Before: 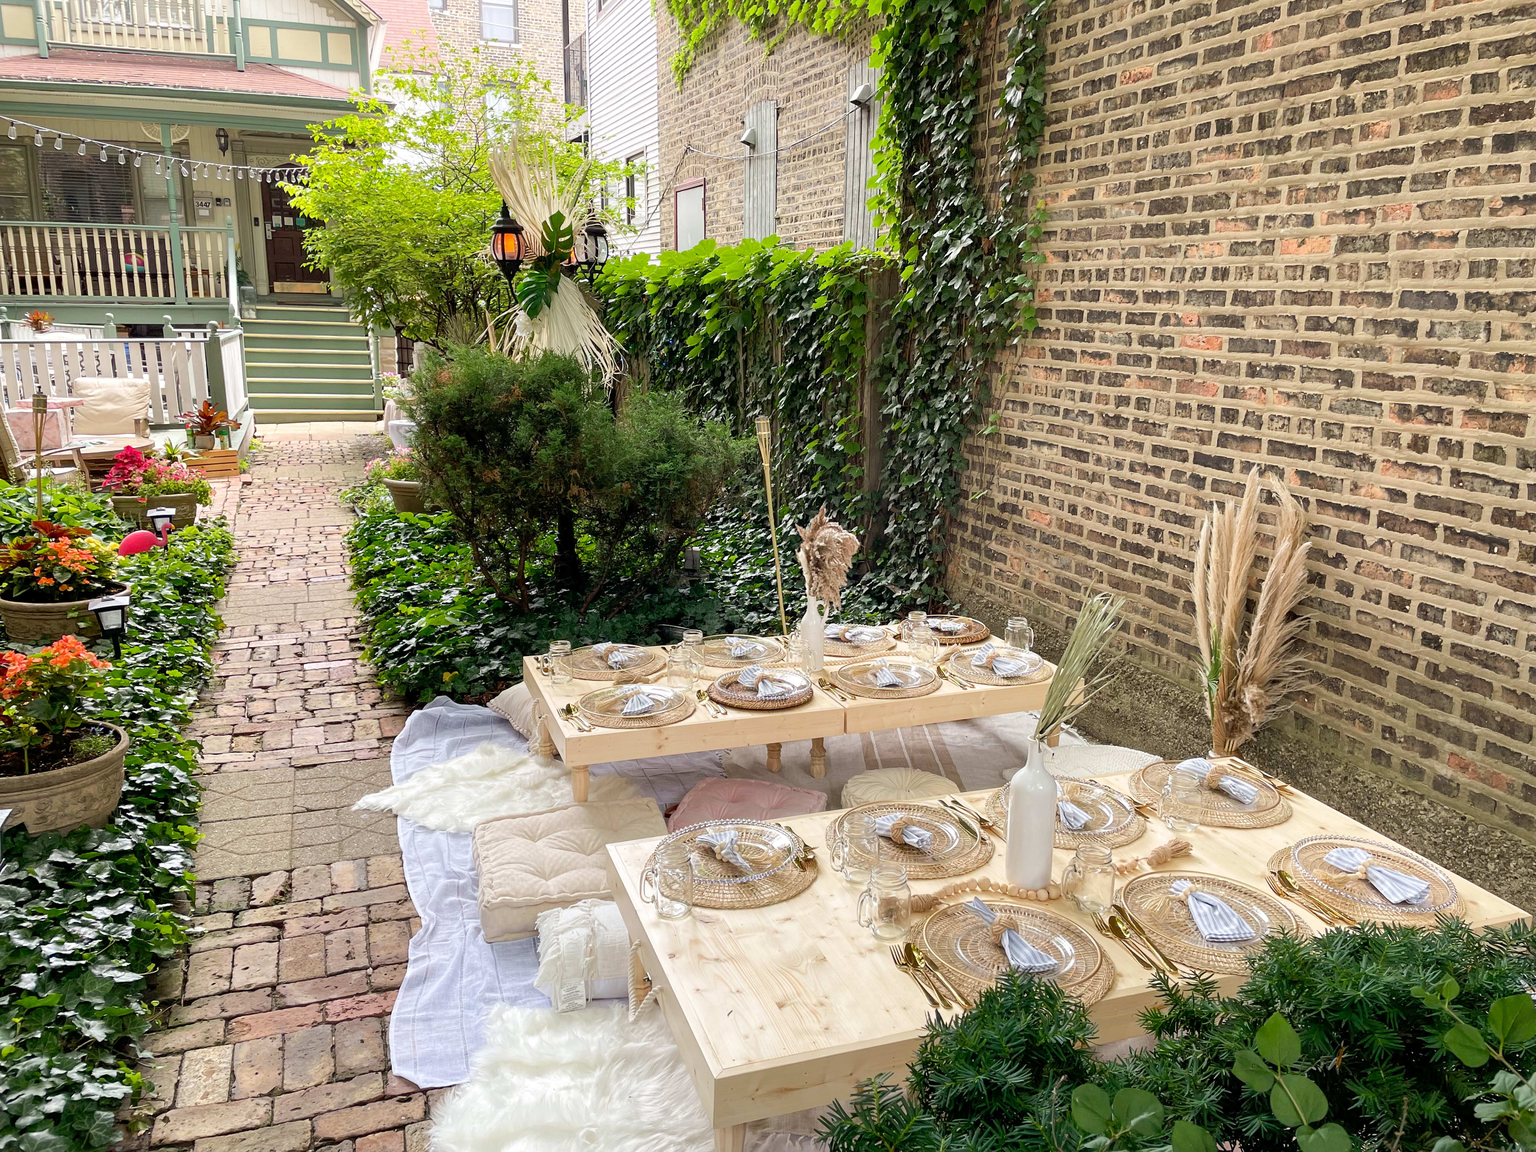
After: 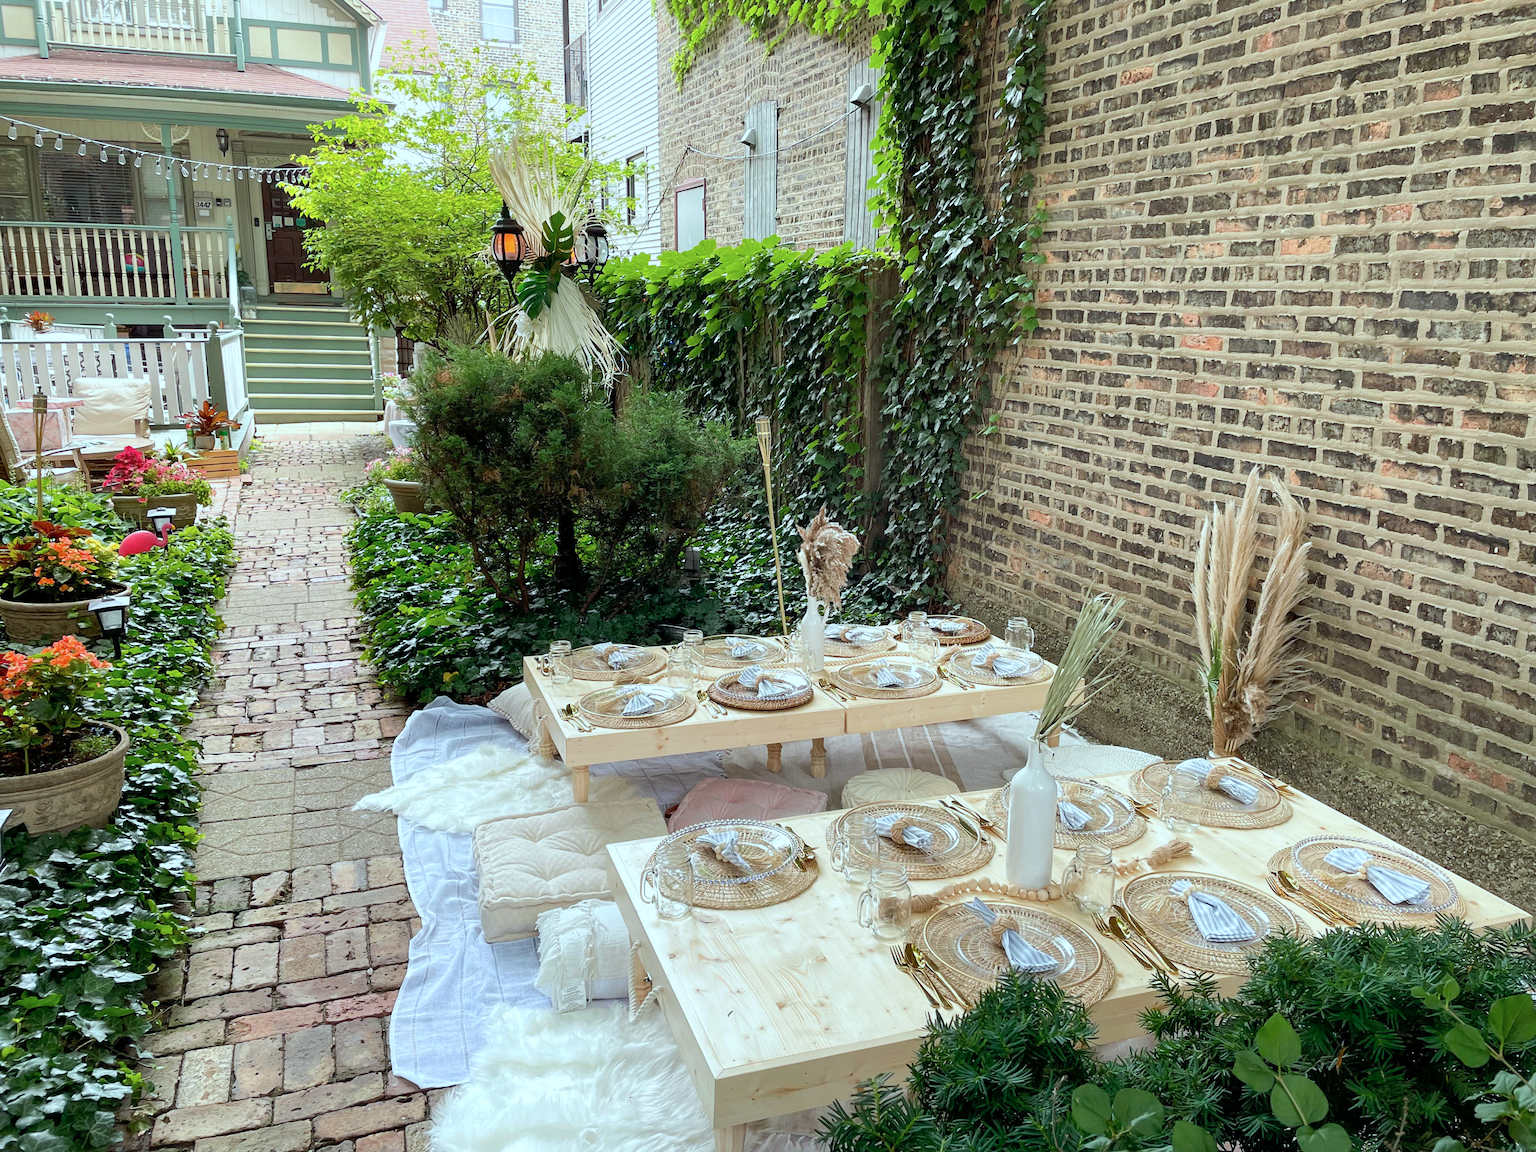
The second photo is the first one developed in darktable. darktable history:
color correction: highlights a* -9.93, highlights b* -10.22
